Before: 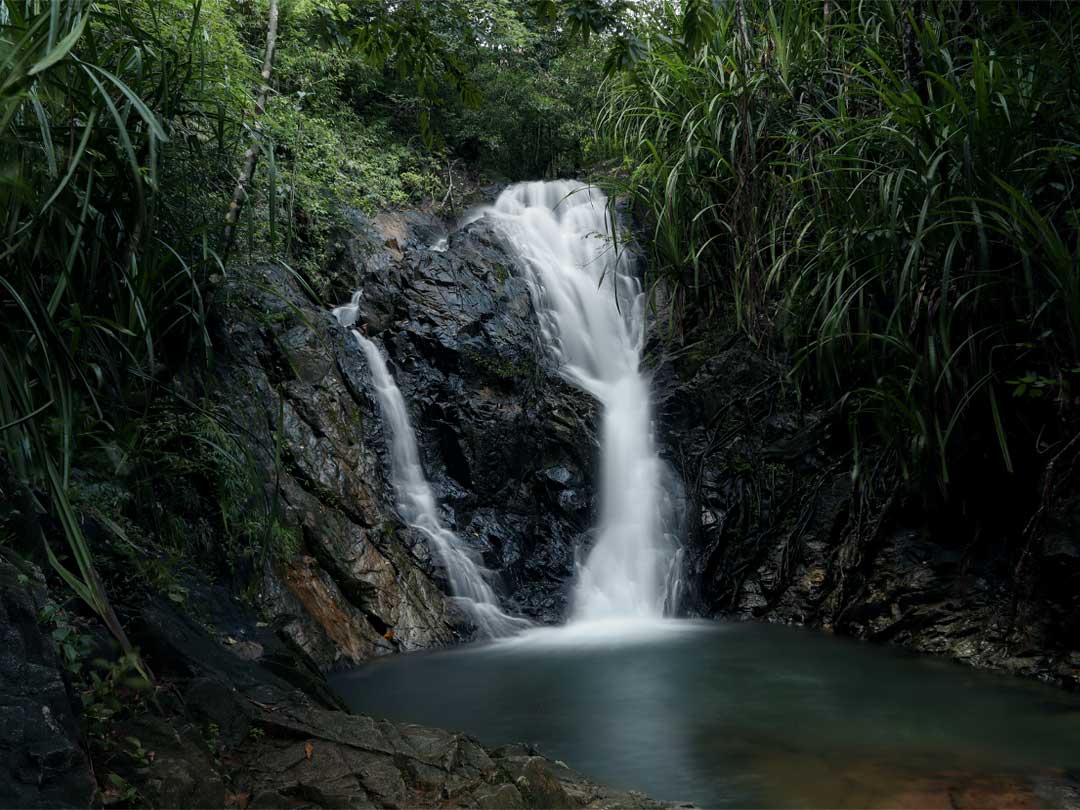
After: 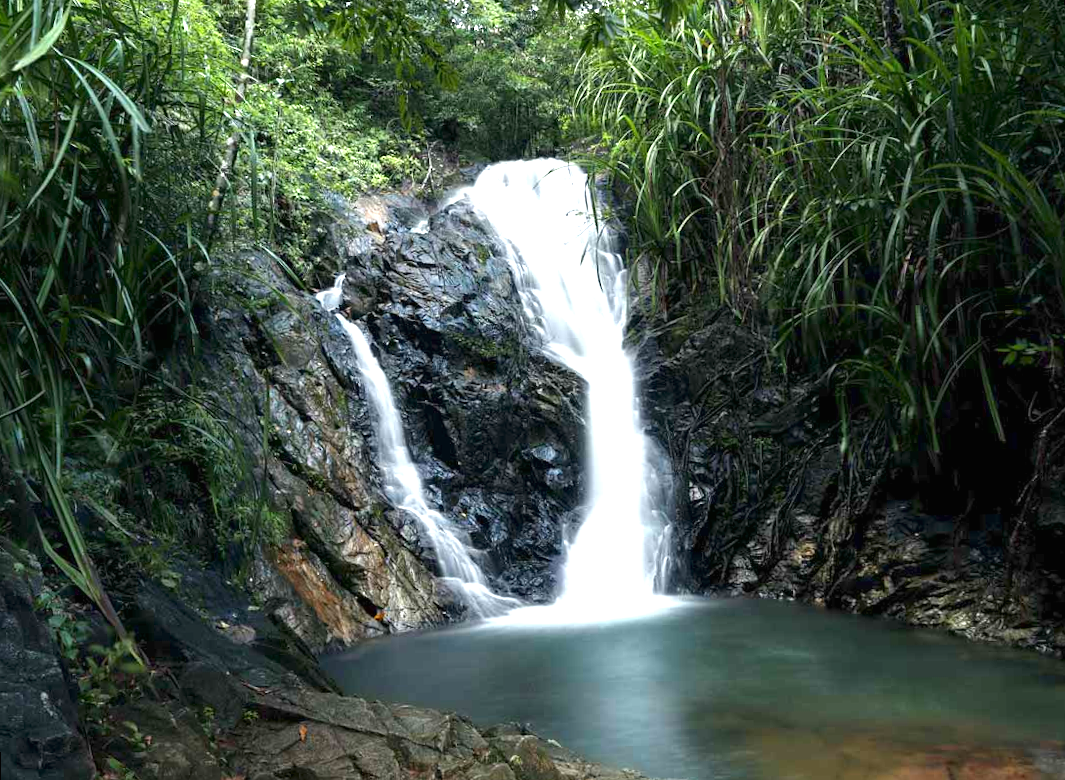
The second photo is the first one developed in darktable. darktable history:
rotate and perspective: rotation -1.32°, lens shift (horizontal) -0.031, crop left 0.015, crop right 0.985, crop top 0.047, crop bottom 0.982
exposure: black level correction 0, exposure 1.7 EV, compensate exposure bias true, compensate highlight preservation false
contrast brightness saturation: saturation 0.1
